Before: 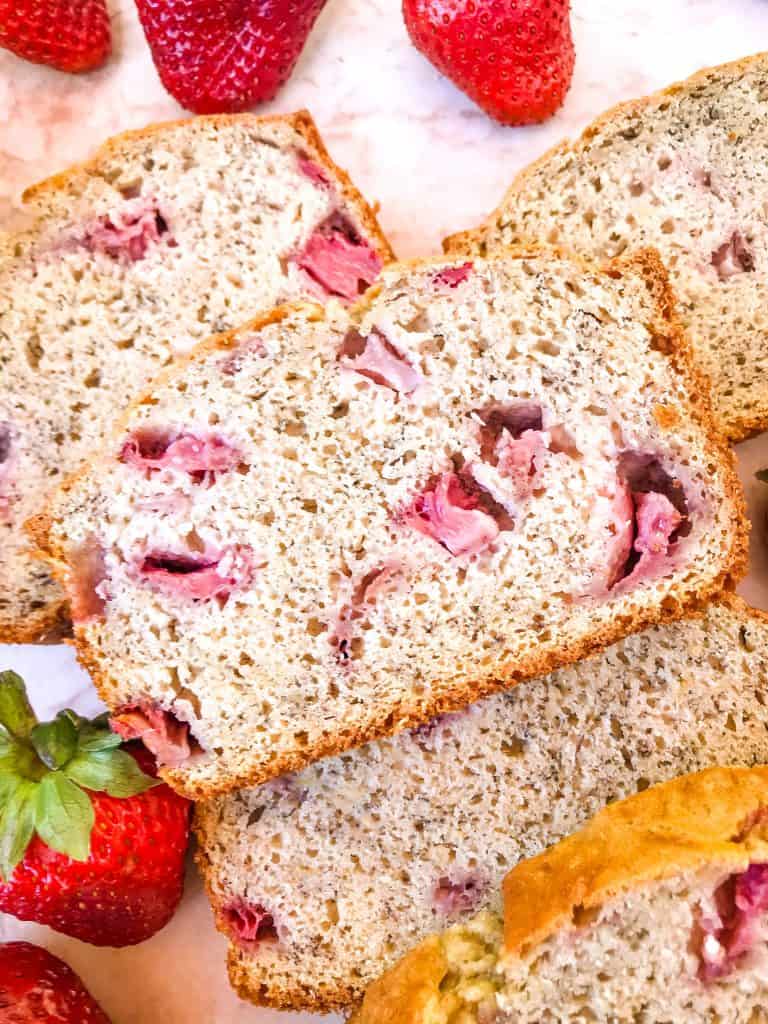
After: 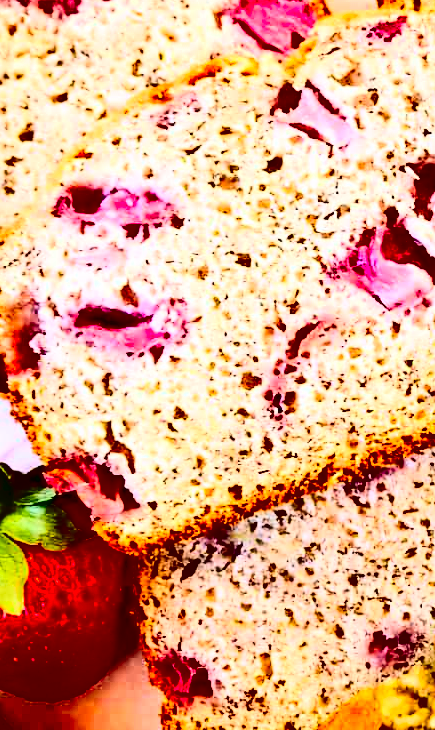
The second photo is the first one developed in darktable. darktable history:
crop: left 8.642%, top 24.054%, right 34.672%, bottom 4.563%
contrast brightness saturation: contrast 0.784, brightness -0.983, saturation 0.99
